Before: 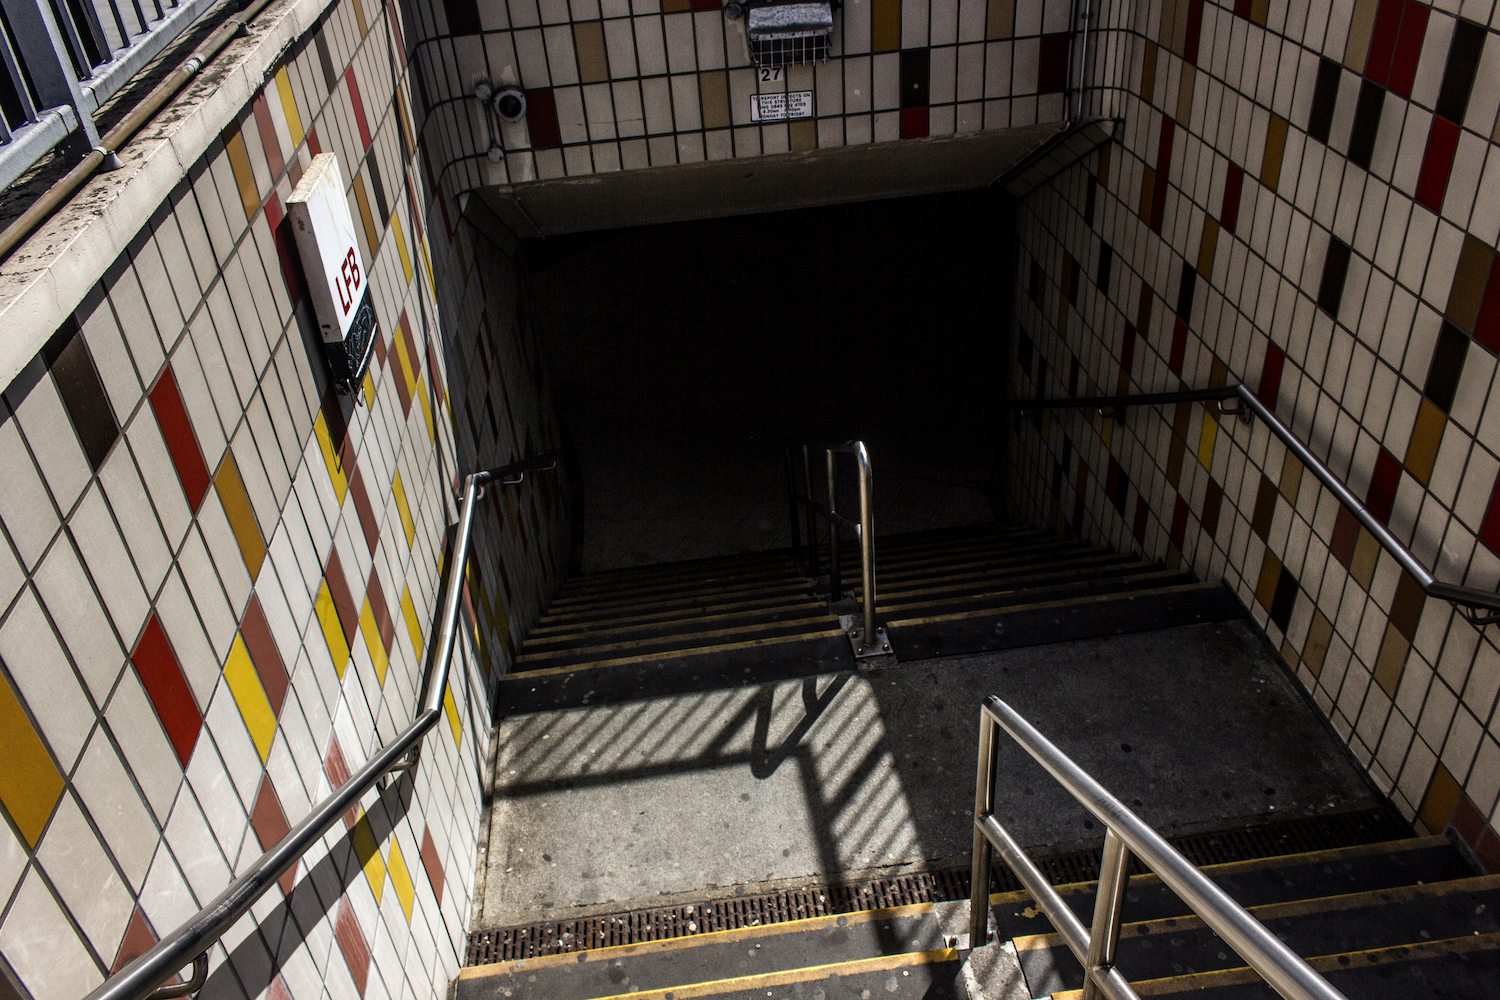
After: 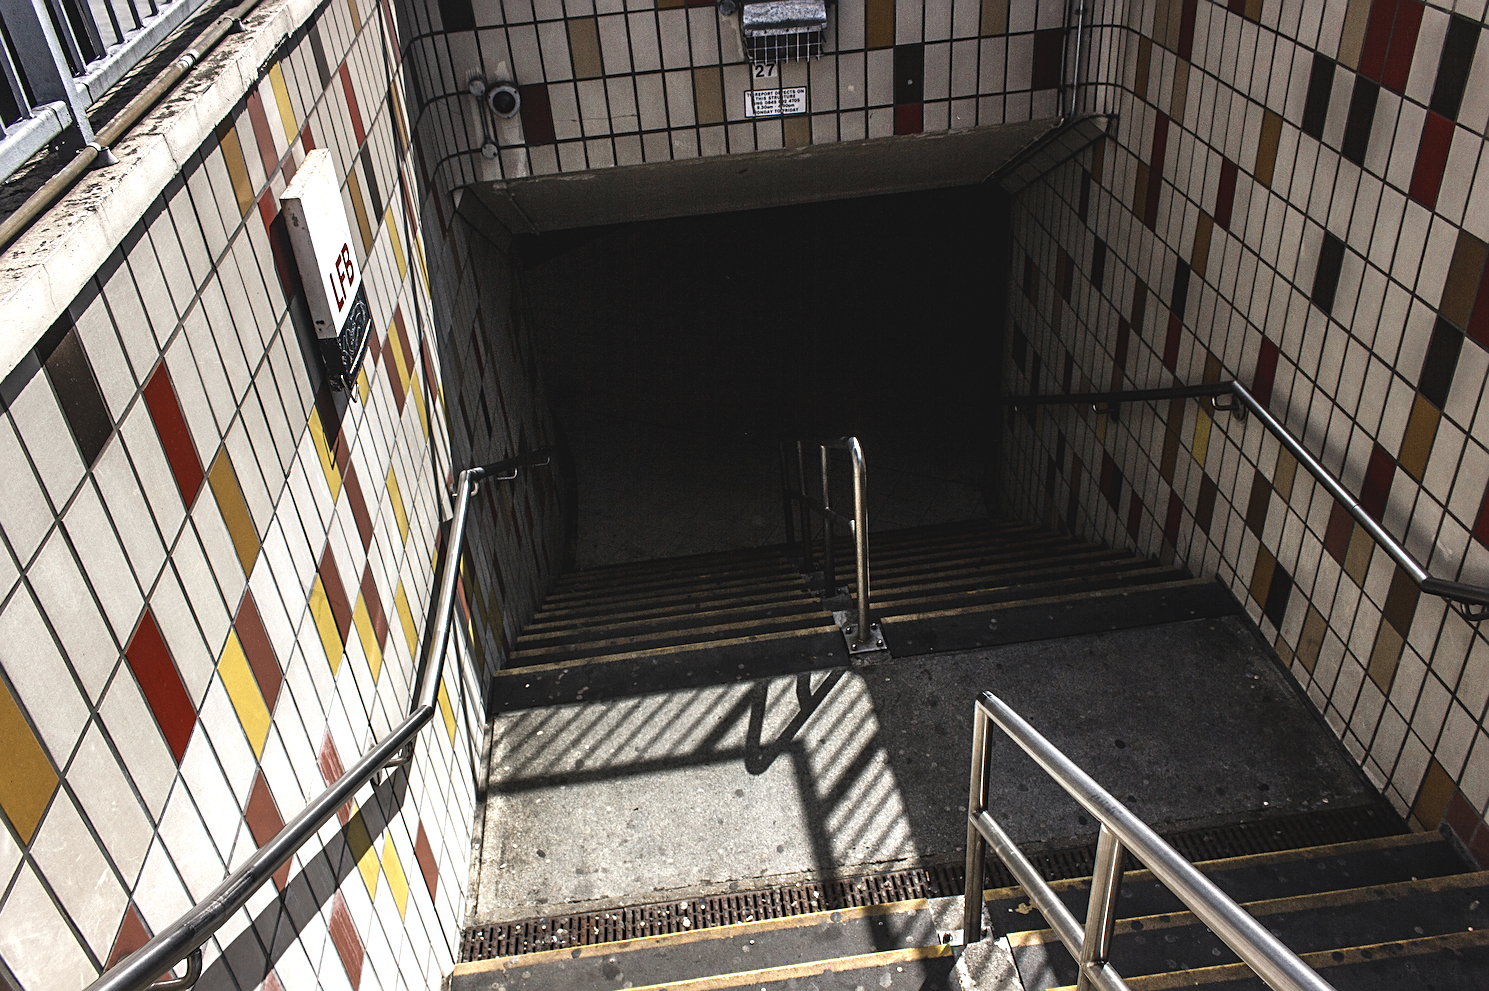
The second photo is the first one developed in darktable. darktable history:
color zones: curves: ch0 [(0, 0.5) (0.125, 0.4) (0.25, 0.5) (0.375, 0.4) (0.5, 0.4) (0.625, 0.6) (0.75, 0.6) (0.875, 0.5)]; ch1 [(0, 0.35) (0.125, 0.45) (0.25, 0.35) (0.375, 0.35) (0.5, 0.35) (0.625, 0.35) (0.75, 0.45) (0.875, 0.35)]; ch2 [(0, 0.6) (0.125, 0.5) (0.25, 0.5) (0.375, 0.6) (0.5, 0.6) (0.625, 0.5) (0.75, 0.5) (0.875, 0.5)]
sharpen: on, module defaults
crop: left 0.434%, top 0.485%, right 0.244%, bottom 0.386%
exposure: black level correction -0.005, exposure 0.622 EV, compensate highlight preservation false
